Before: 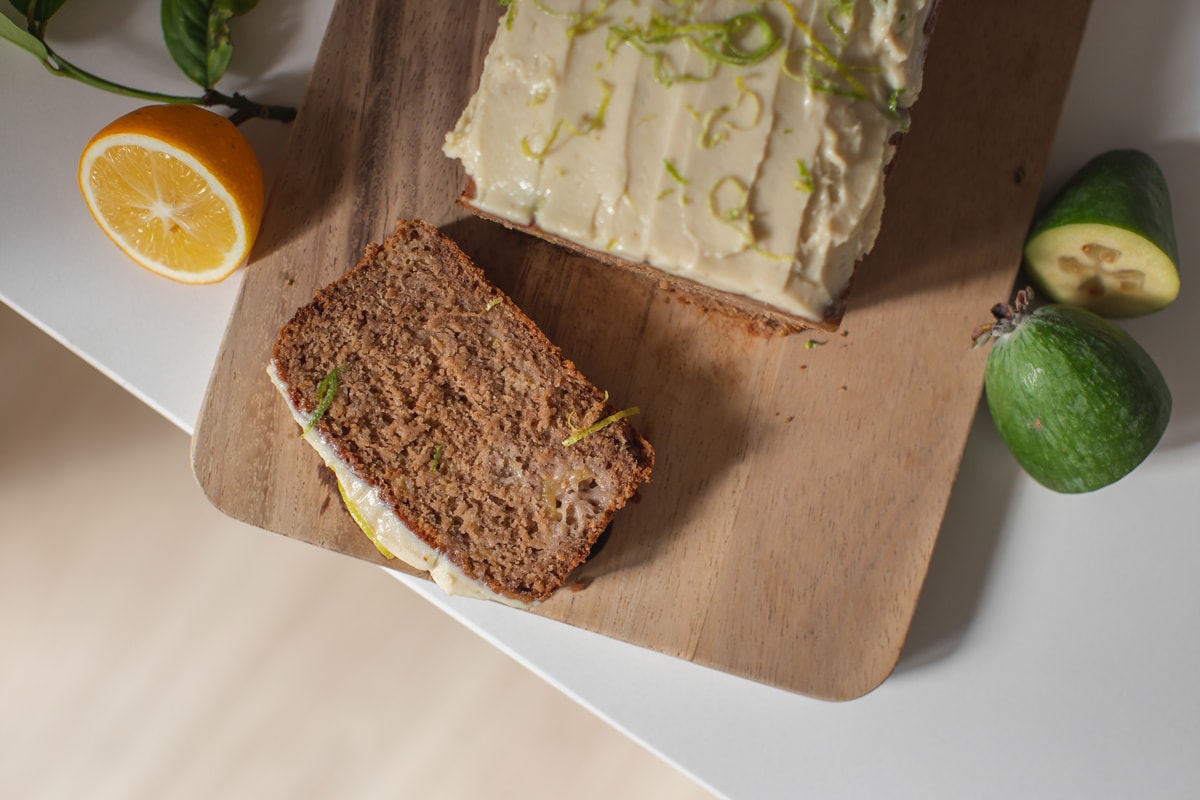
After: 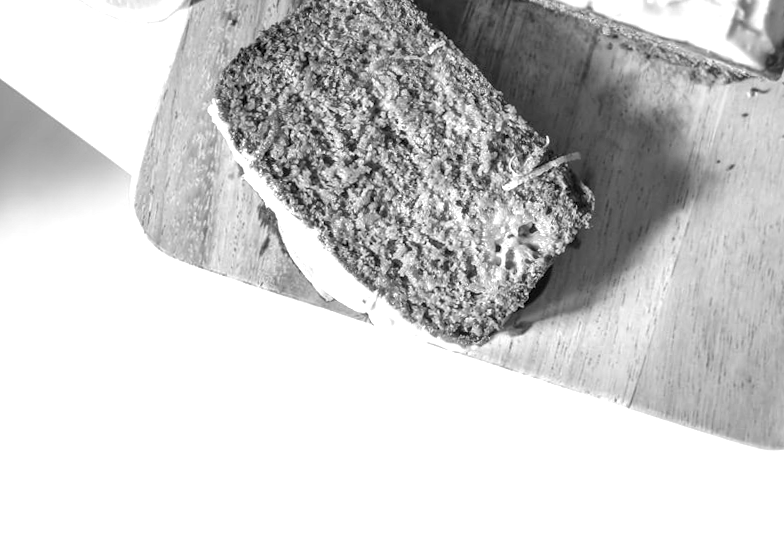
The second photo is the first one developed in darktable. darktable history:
exposure: black level correction 0, exposure 1.387 EV, compensate highlight preservation false
crop and rotate: angle -0.865°, left 3.983%, top 31.546%, right 29.16%
local contrast: on, module defaults
color calibration: output gray [0.28, 0.41, 0.31, 0], x 0.342, y 0.356, temperature 5128.33 K
contrast equalizer: octaves 7, y [[0.6 ×6], [0.55 ×6], [0 ×6], [0 ×6], [0 ×6]], mix 0.301
